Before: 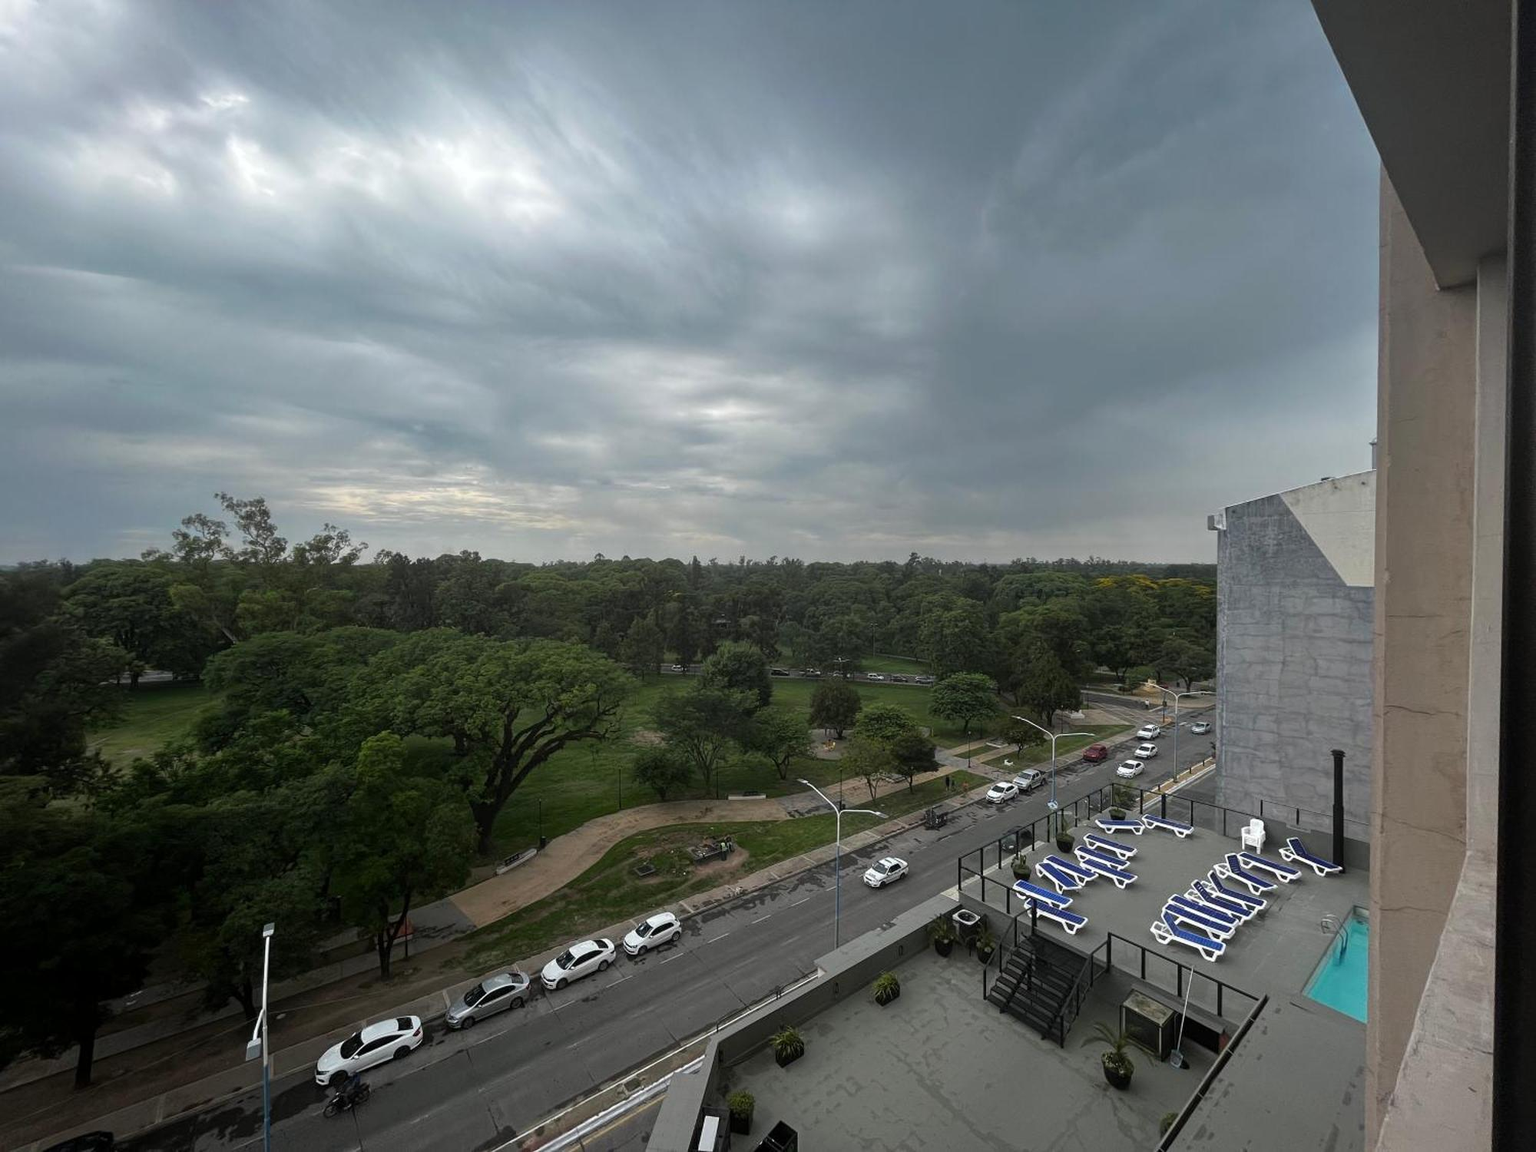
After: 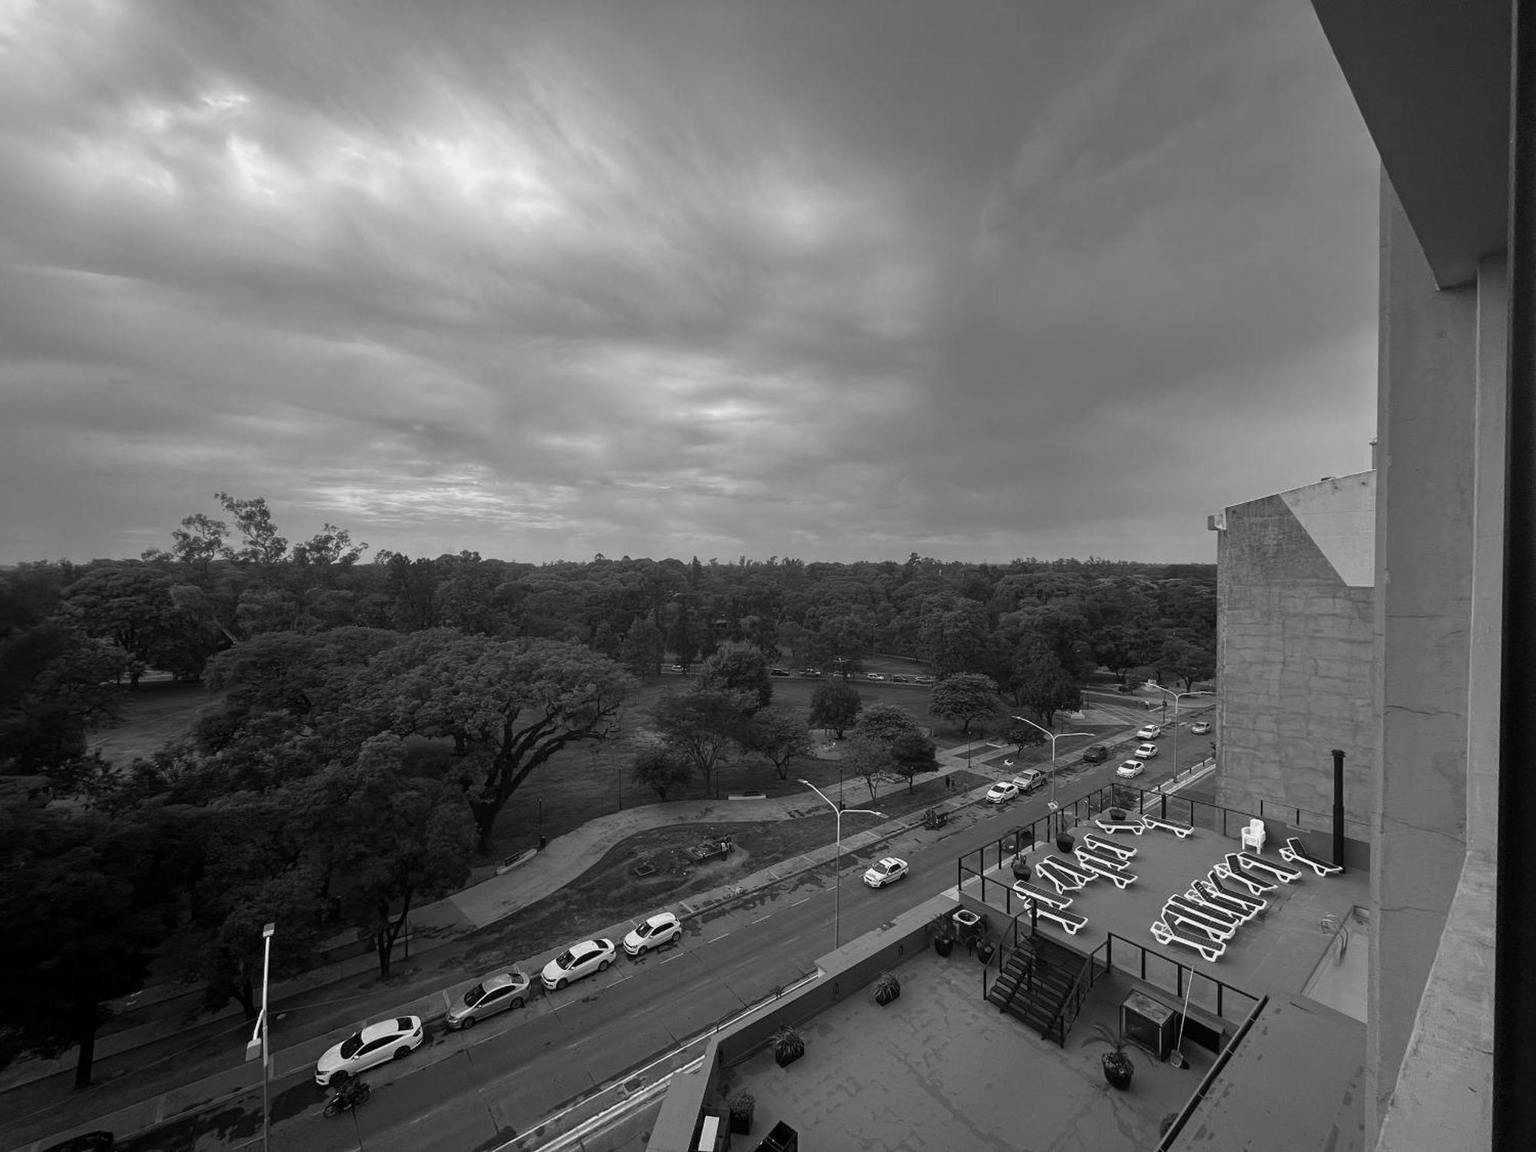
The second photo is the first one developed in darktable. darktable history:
monochrome: a 73.58, b 64.21
